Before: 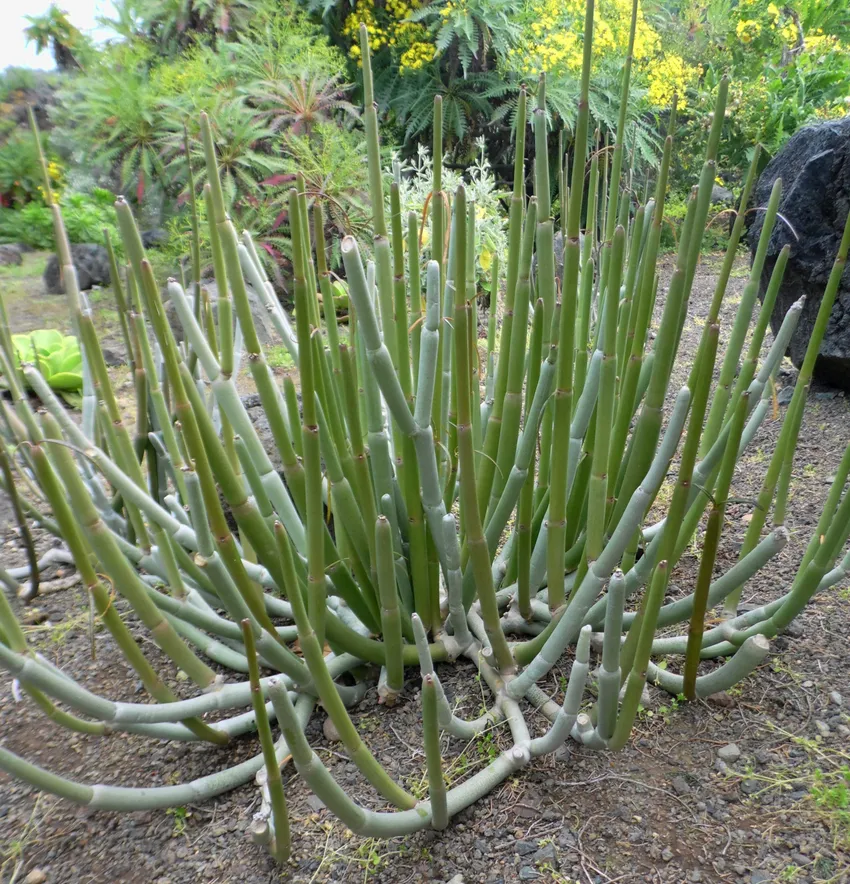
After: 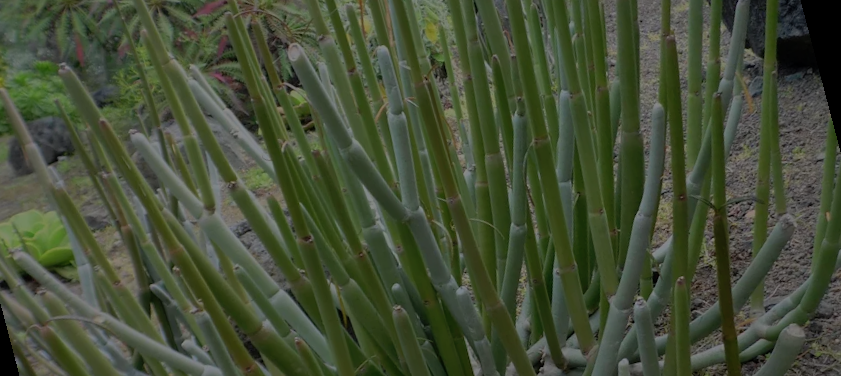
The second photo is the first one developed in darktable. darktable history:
shadows and highlights: on, module defaults
rotate and perspective: rotation -14.8°, crop left 0.1, crop right 0.903, crop top 0.25, crop bottom 0.748
exposure: exposure -2.002 EV, compensate highlight preservation false
crop and rotate: top 8.293%, bottom 20.996%
